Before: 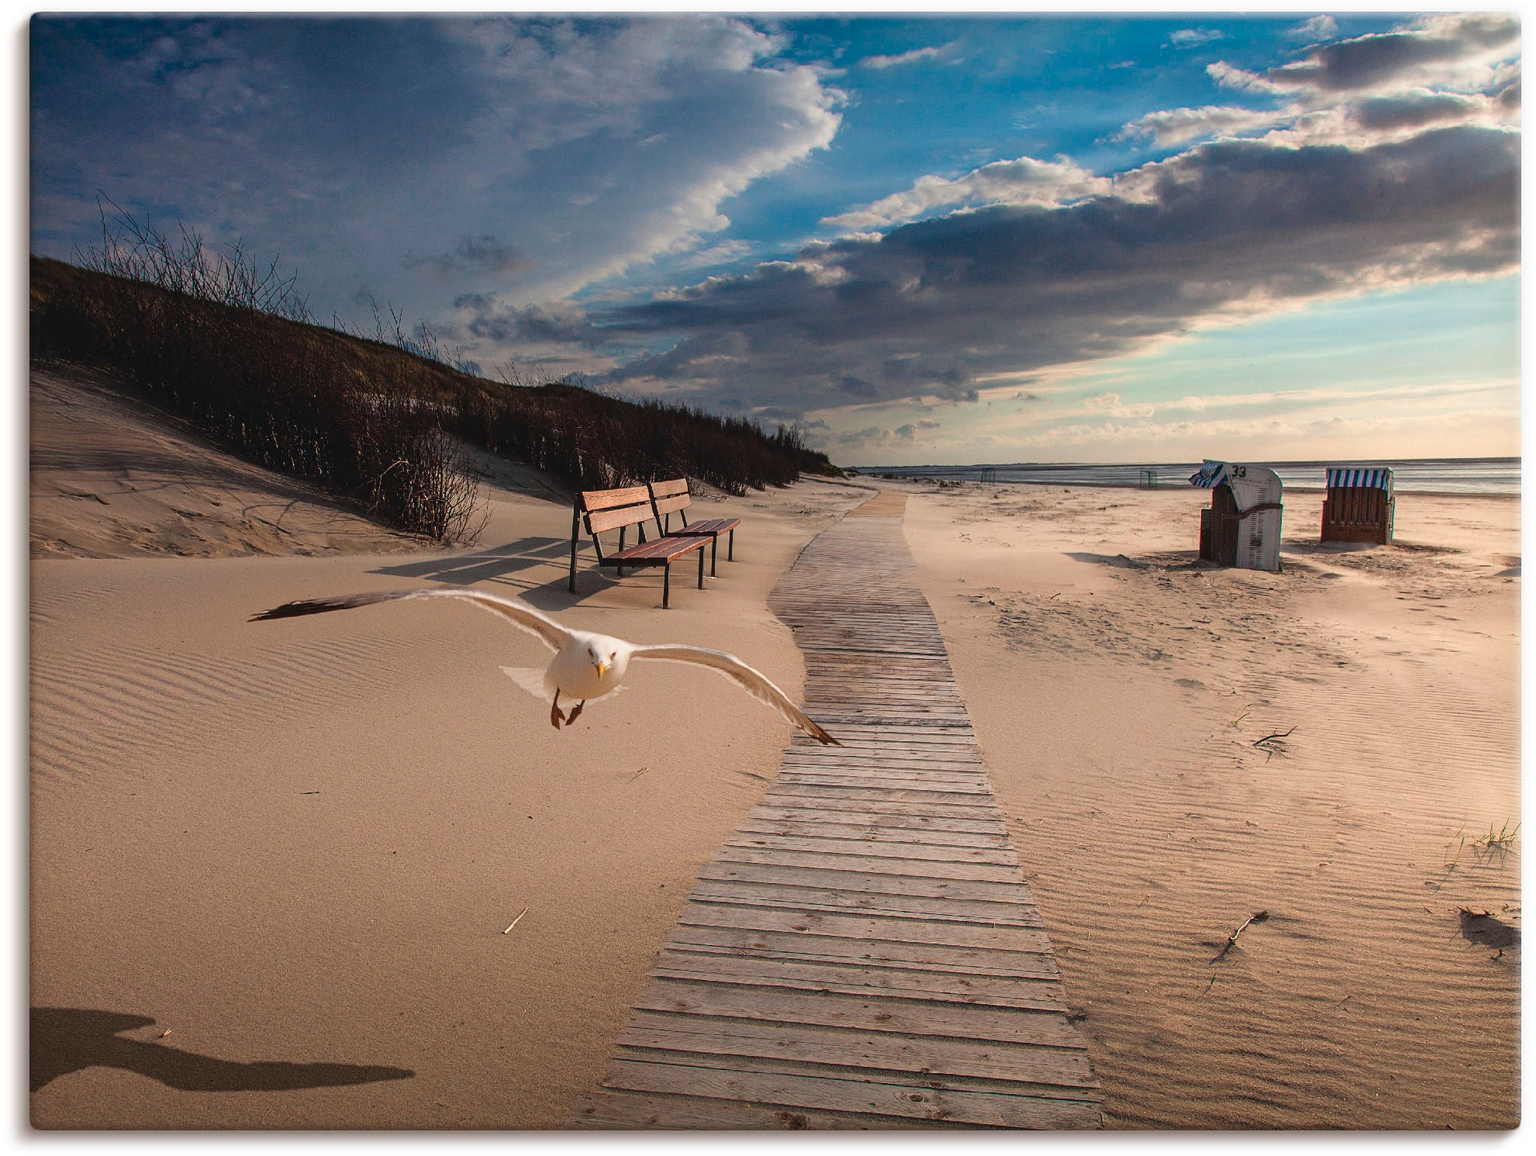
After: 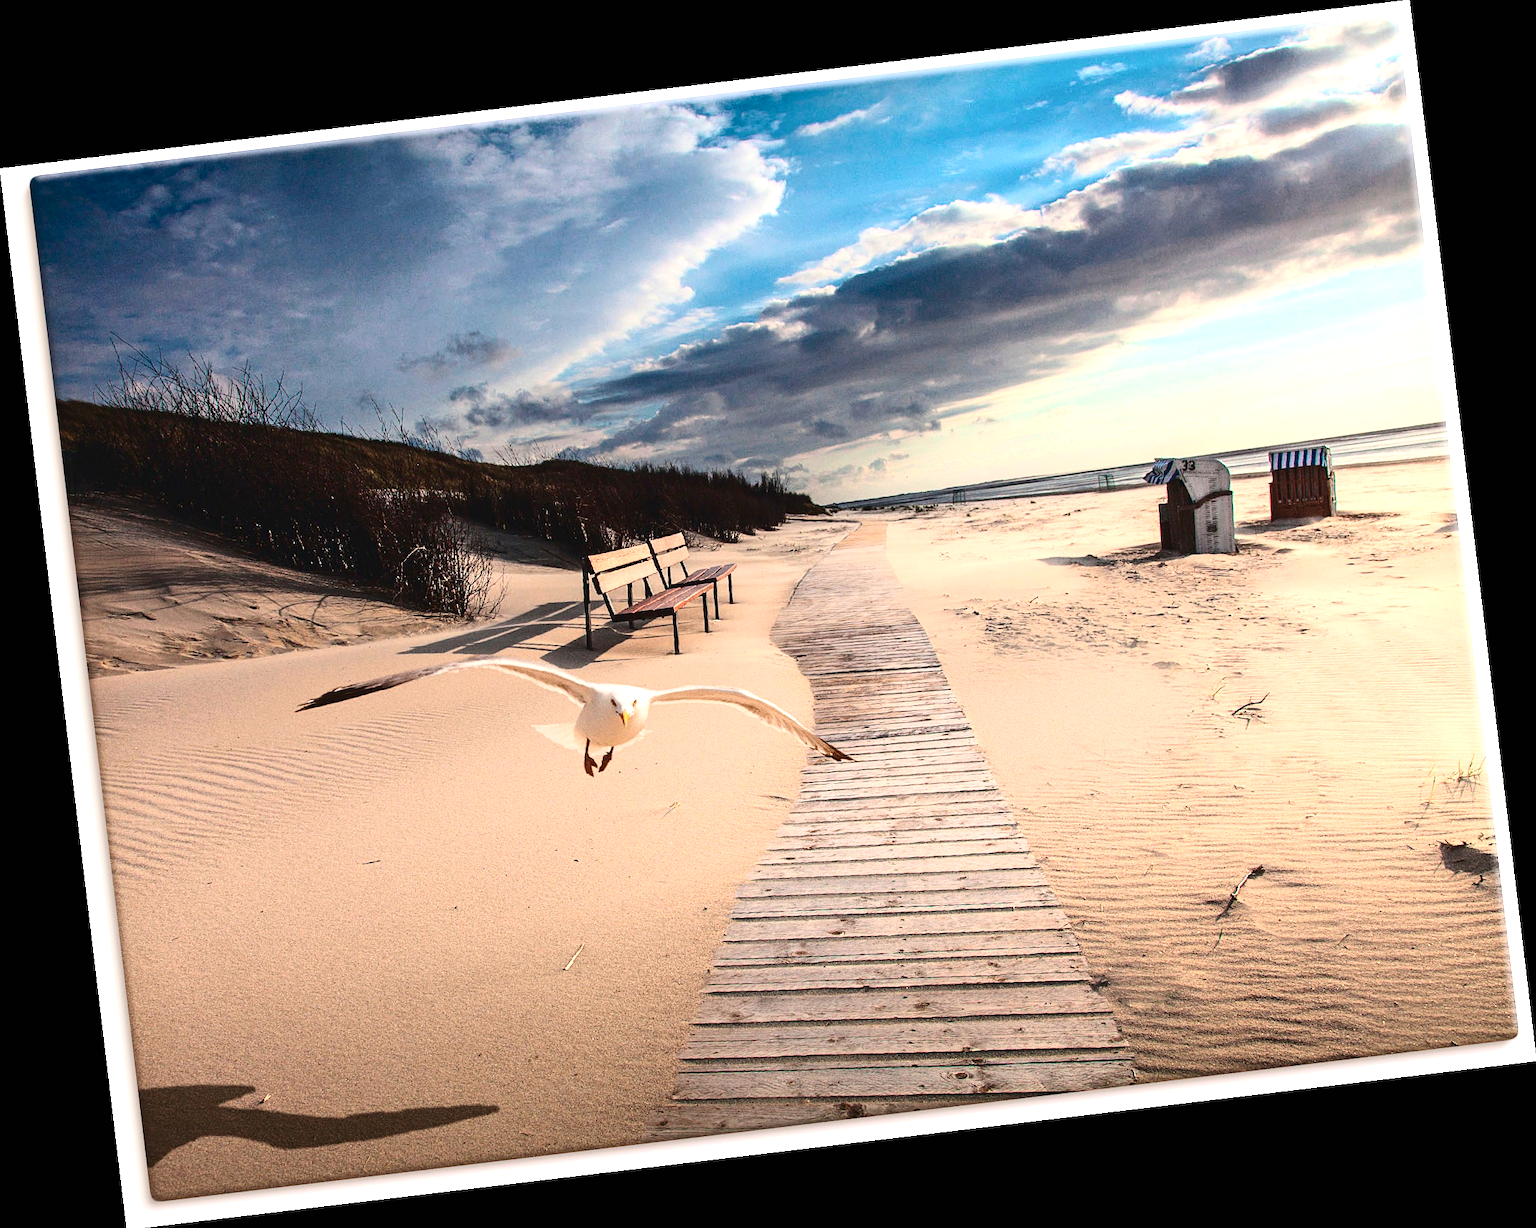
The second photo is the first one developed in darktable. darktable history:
exposure: black level correction 0, exposure 0.9 EV, compensate highlight preservation false
contrast brightness saturation: contrast 0.28
rotate and perspective: rotation -6.83°, automatic cropping off
